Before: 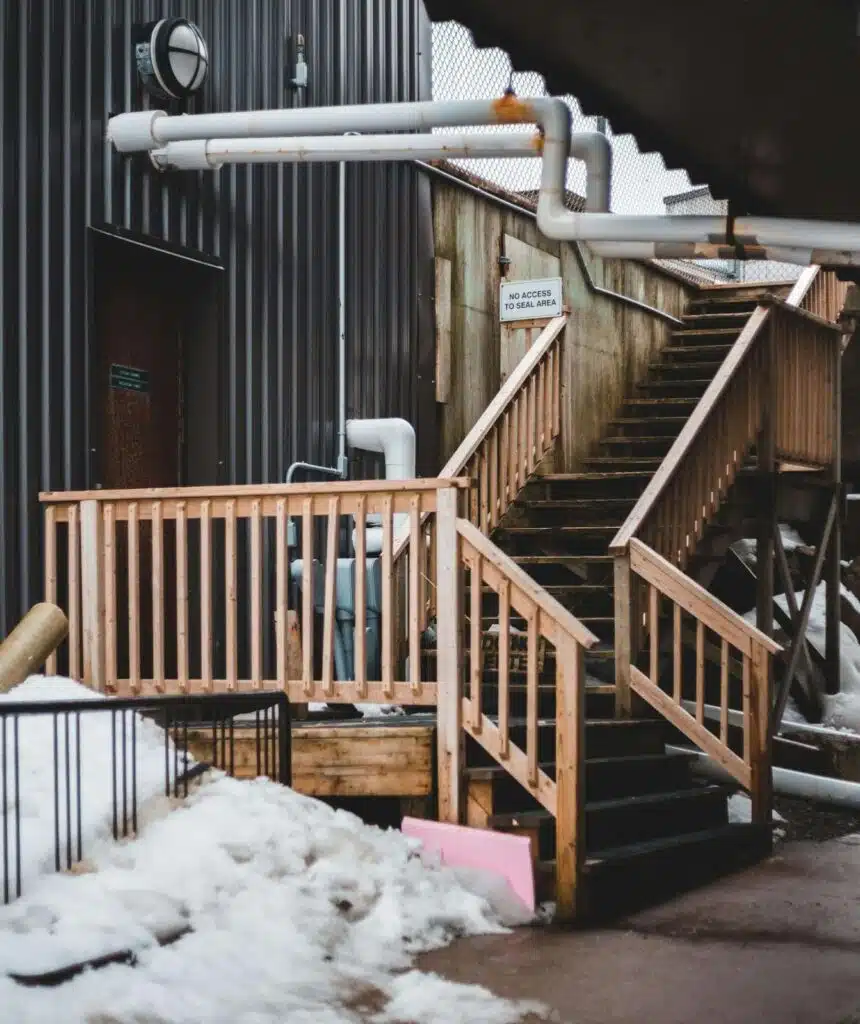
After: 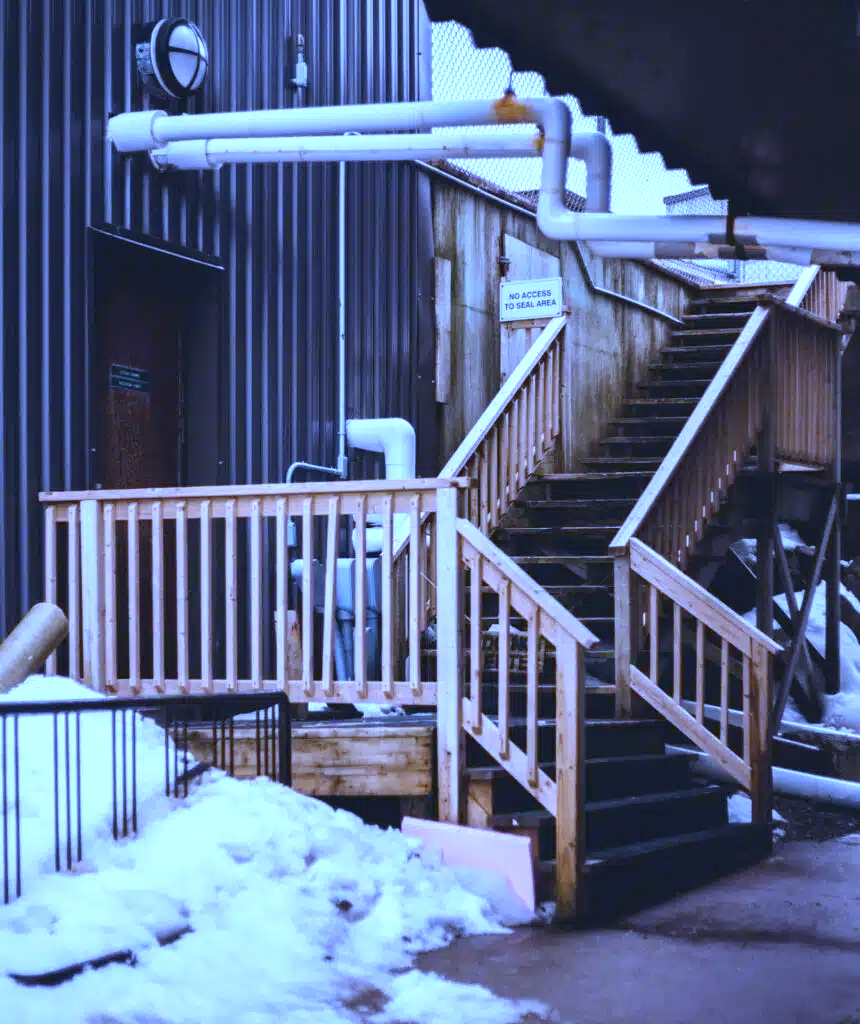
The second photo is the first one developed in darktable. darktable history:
white balance: red 0.98, blue 1.61
color balance: mode lift, gamma, gain (sRGB), lift [0.997, 0.979, 1.021, 1.011], gamma [1, 1.084, 0.916, 0.998], gain [1, 0.87, 1.13, 1.101], contrast 4.55%, contrast fulcrum 38.24%, output saturation 104.09%
